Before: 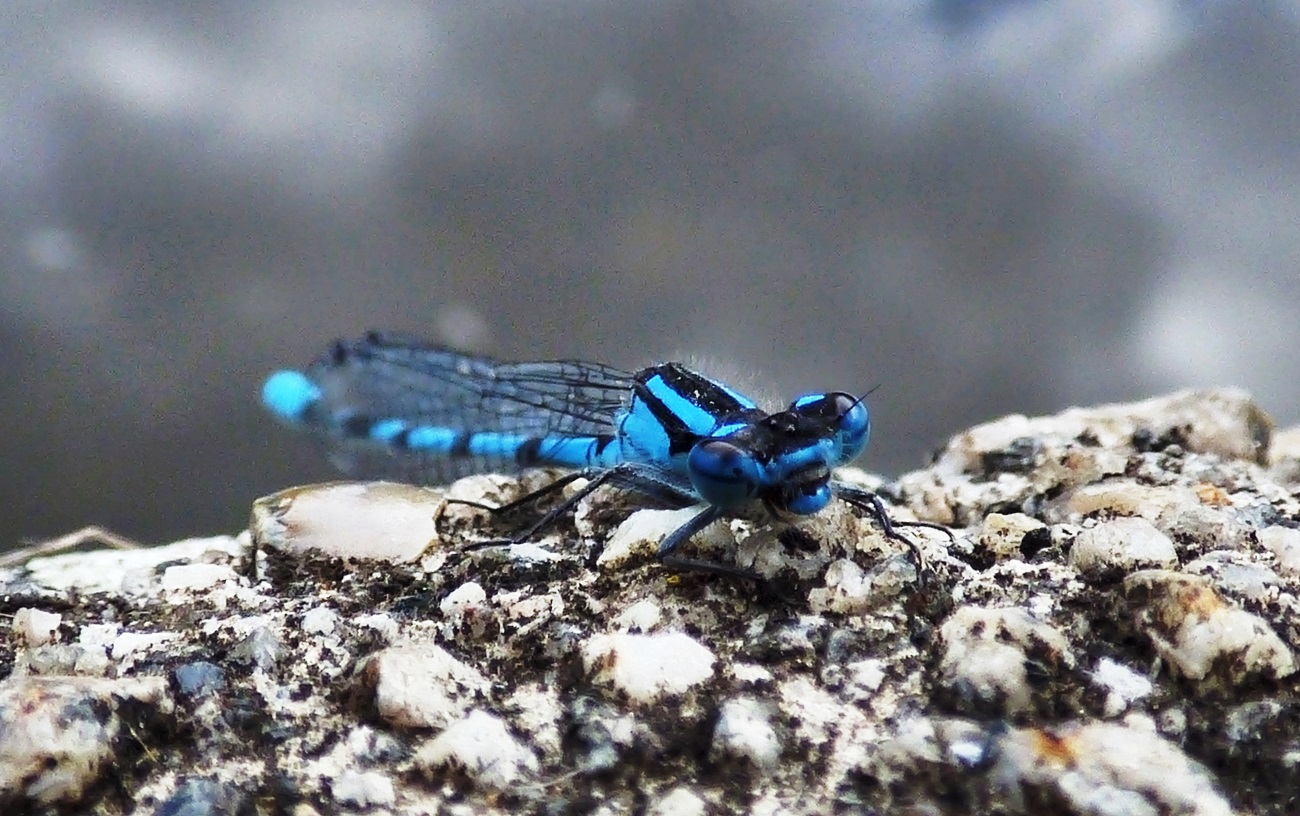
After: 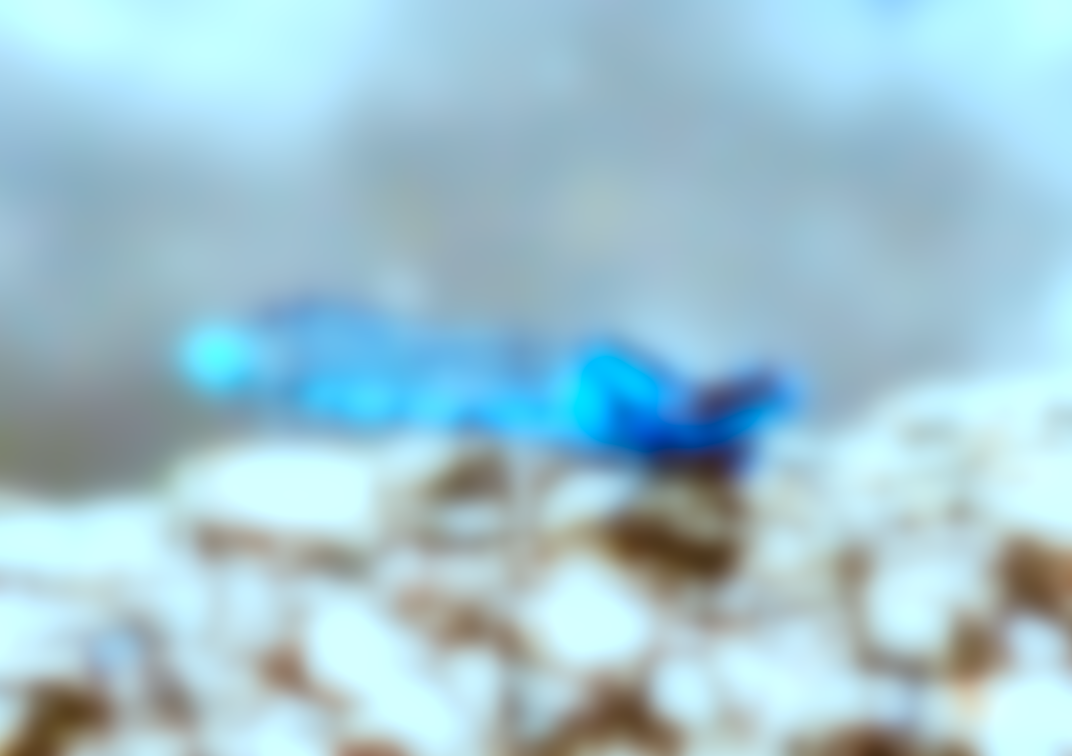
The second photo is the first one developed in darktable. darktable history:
white balance: red 1, blue 1
color correction: highlights a* -14.62, highlights b* -16.22, shadows a* 10.12, shadows b* 29.4
crop: left 7.598%, right 7.873%
exposure: black level correction 0, exposure 0.5 EV, compensate exposure bias true, compensate highlight preservation false
tone curve: curves: ch0 [(0, 0) (0.003, 0) (0.011, 0.001) (0.025, 0.003) (0.044, 0.005) (0.069, 0.011) (0.1, 0.021) (0.136, 0.035) (0.177, 0.079) (0.224, 0.134) (0.277, 0.219) (0.335, 0.315) (0.399, 0.42) (0.468, 0.529) (0.543, 0.636) (0.623, 0.727) (0.709, 0.805) (0.801, 0.88) (0.898, 0.957) (1, 1)], preserve colors none
levels: levels [0, 0.397, 0.955]
rotate and perspective: rotation 0.679°, lens shift (horizontal) 0.136, crop left 0.009, crop right 0.991, crop top 0.078, crop bottom 0.95
lowpass: radius 16, unbound 0
